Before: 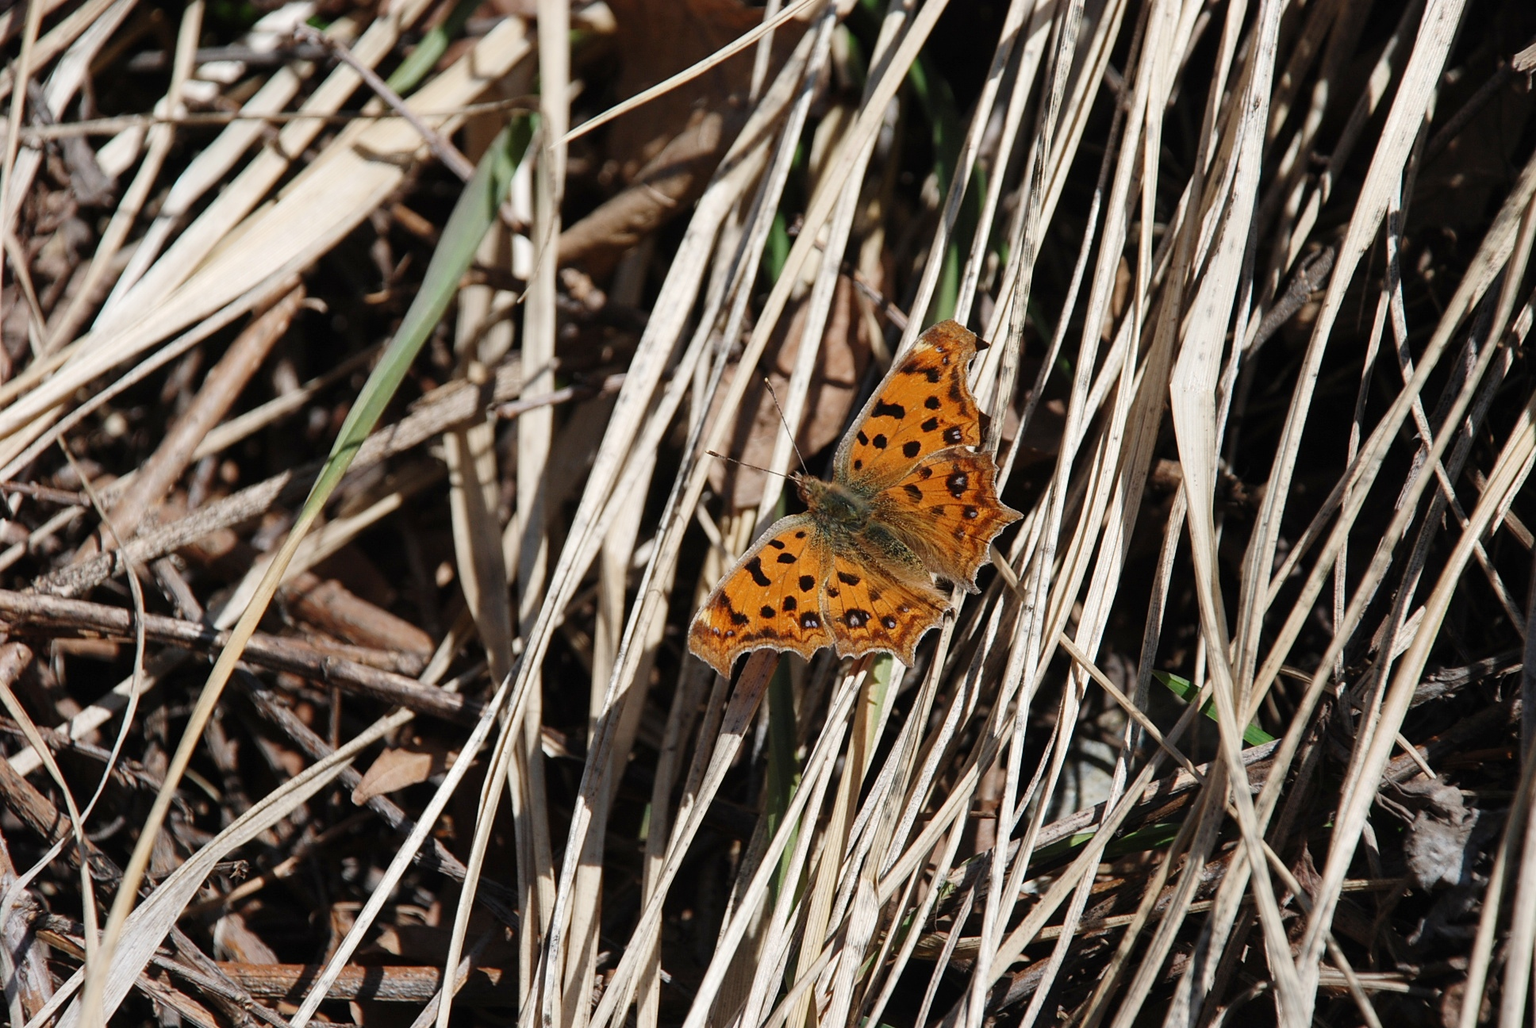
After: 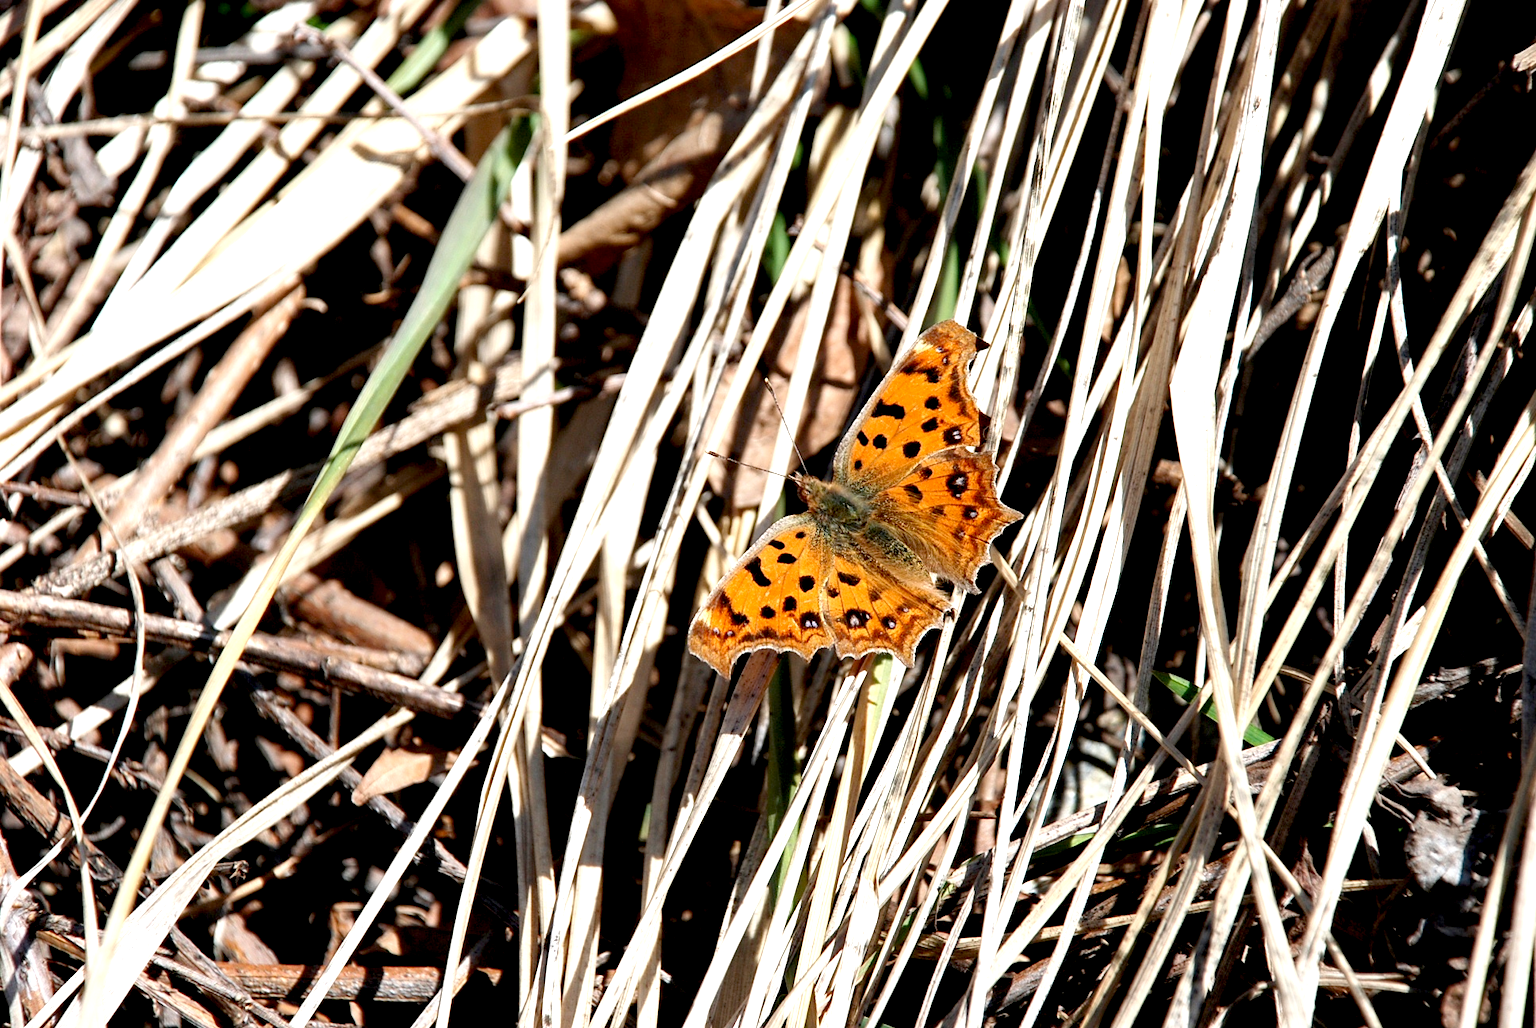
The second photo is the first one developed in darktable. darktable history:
exposure: black level correction 0.01, exposure 1 EV, compensate highlight preservation false
